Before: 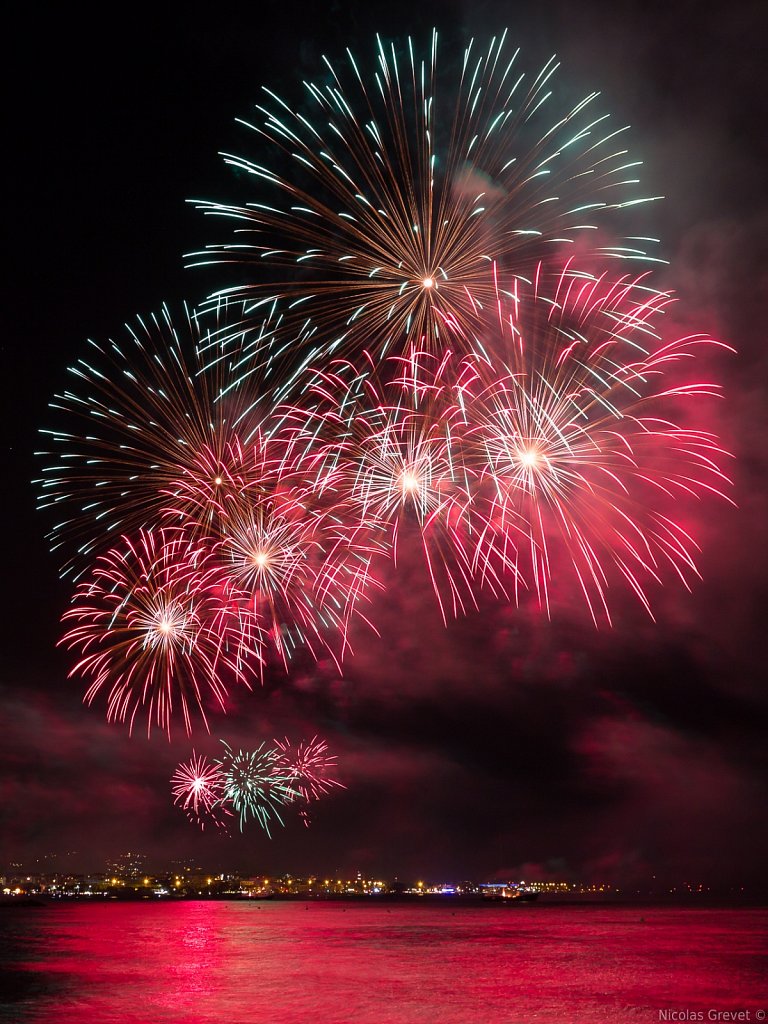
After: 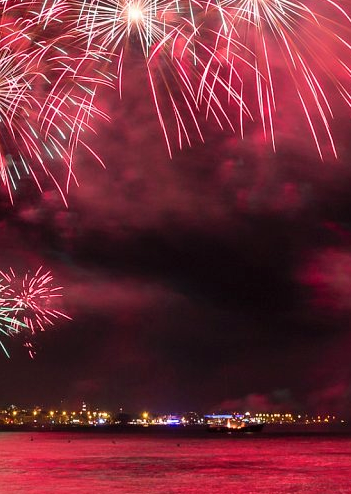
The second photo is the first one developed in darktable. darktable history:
shadows and highlights: soften with gaussian
crop: left 35.841%, top 45.834%, right 18.161%, bottom 5.855%
